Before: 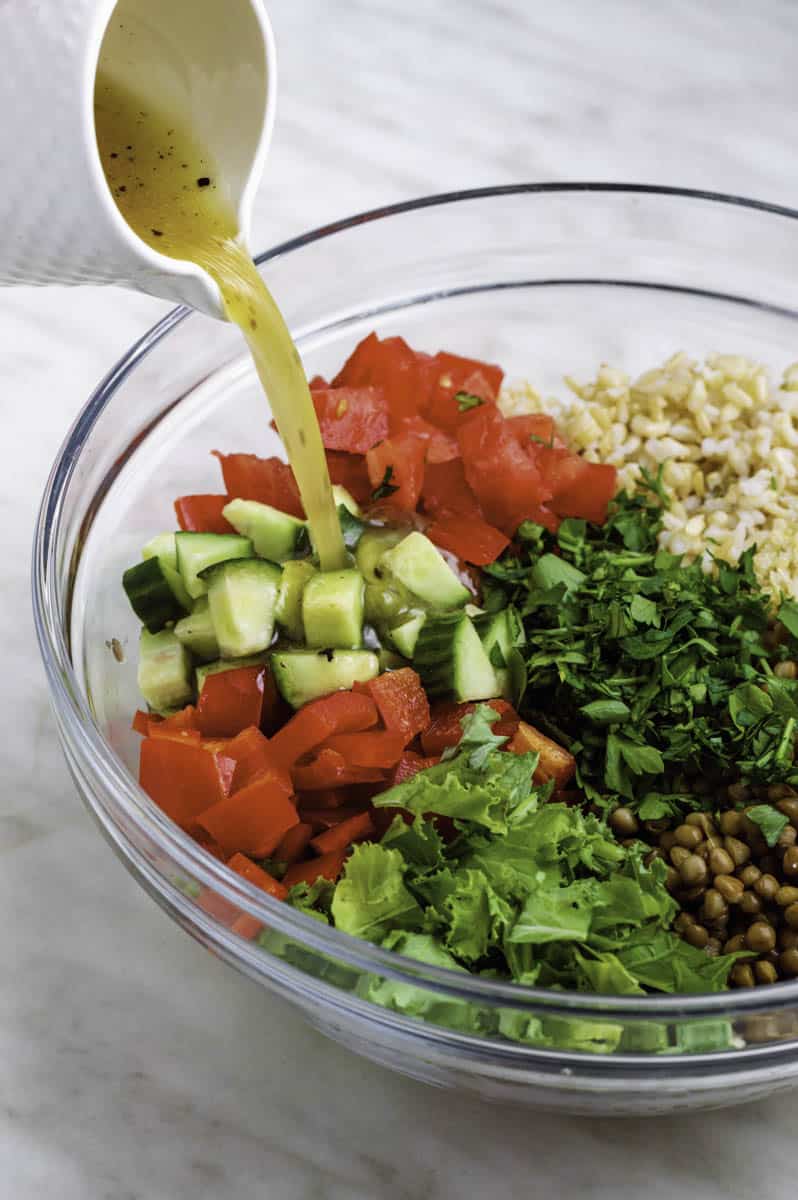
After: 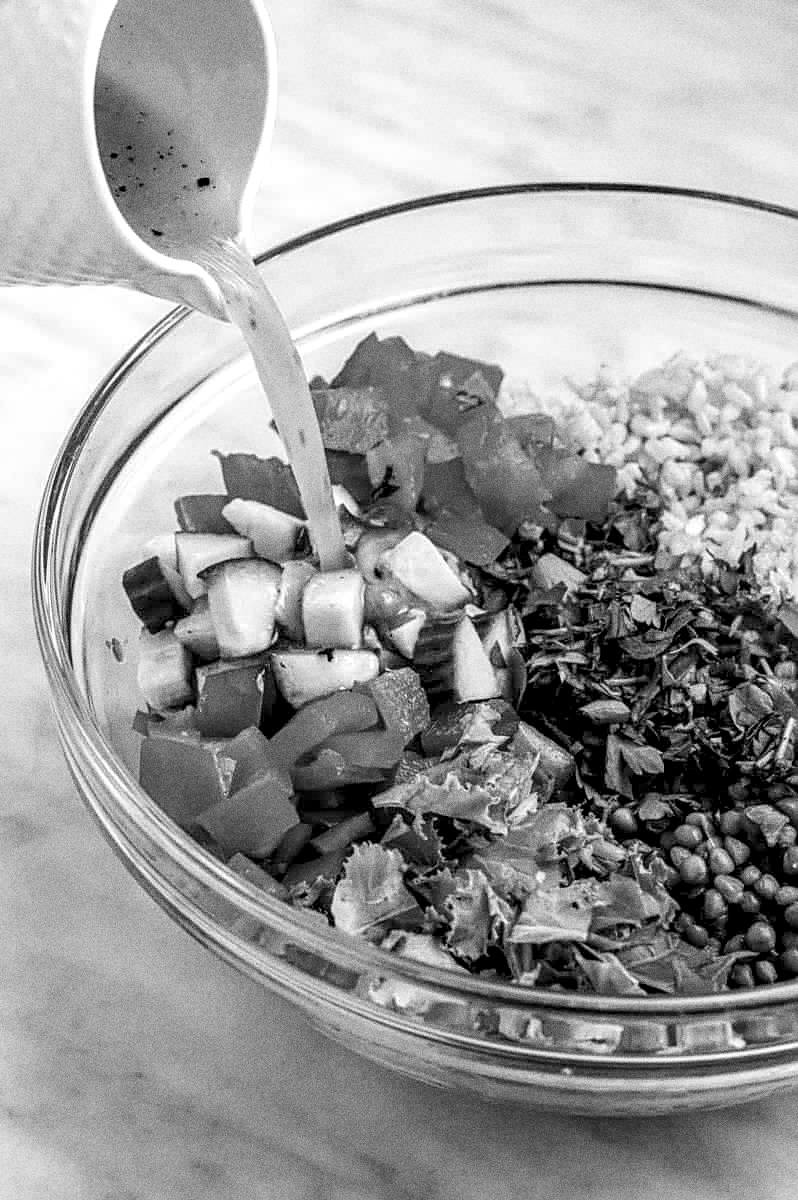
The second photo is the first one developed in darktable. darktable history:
contrast brightness saturation: contrast 0.1, saturation -0.36
white balance: red 1.004, blue 1.024
sharpen: on, module defaults
grain: coarseness 0.09 ISO, strength 40%
color correction: highlights a* -5.94, highlights b* 11.19
local contrast: detail 150%
monochrome: on, module defaults
